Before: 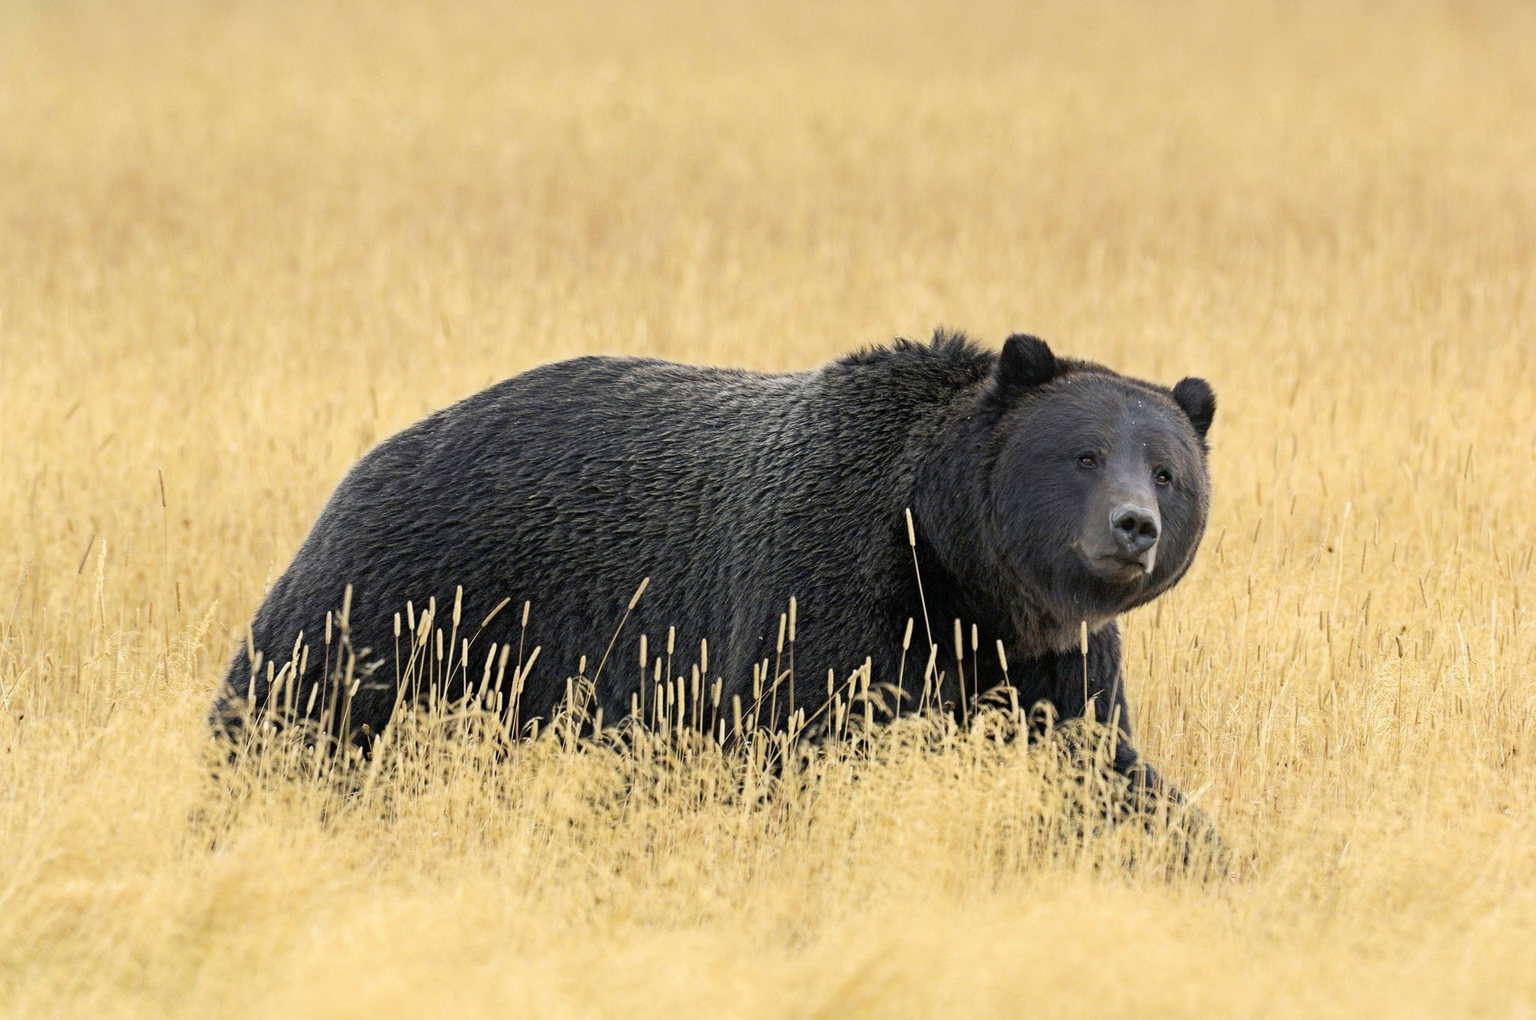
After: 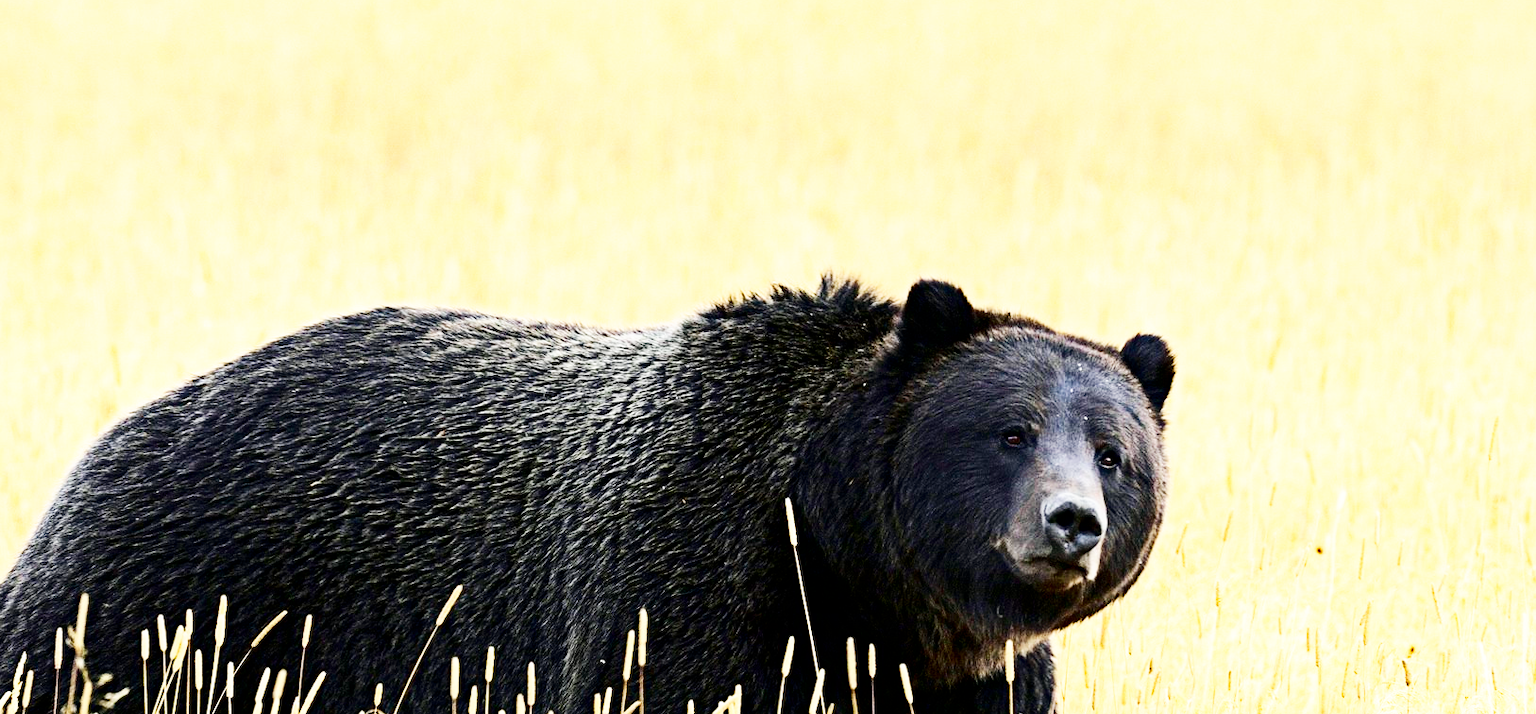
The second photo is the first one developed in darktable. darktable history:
crop: left 18.38%, top 11.092%, right 2.134%, bottom 33.217%
haze removal: compatibility mode true, adaptive false
contrast brightness saturation: contrast 0.22, brightness -0.19, saturation 0.24
base curve: curves: ch0 [(0, 0) (0.007, 0.004) (0.027, 0.03) (0.046, 0.07) (0.207, 0.54) (0.442, 0.872) (0.673, 0.972) (1, 1)], preserve colors none
